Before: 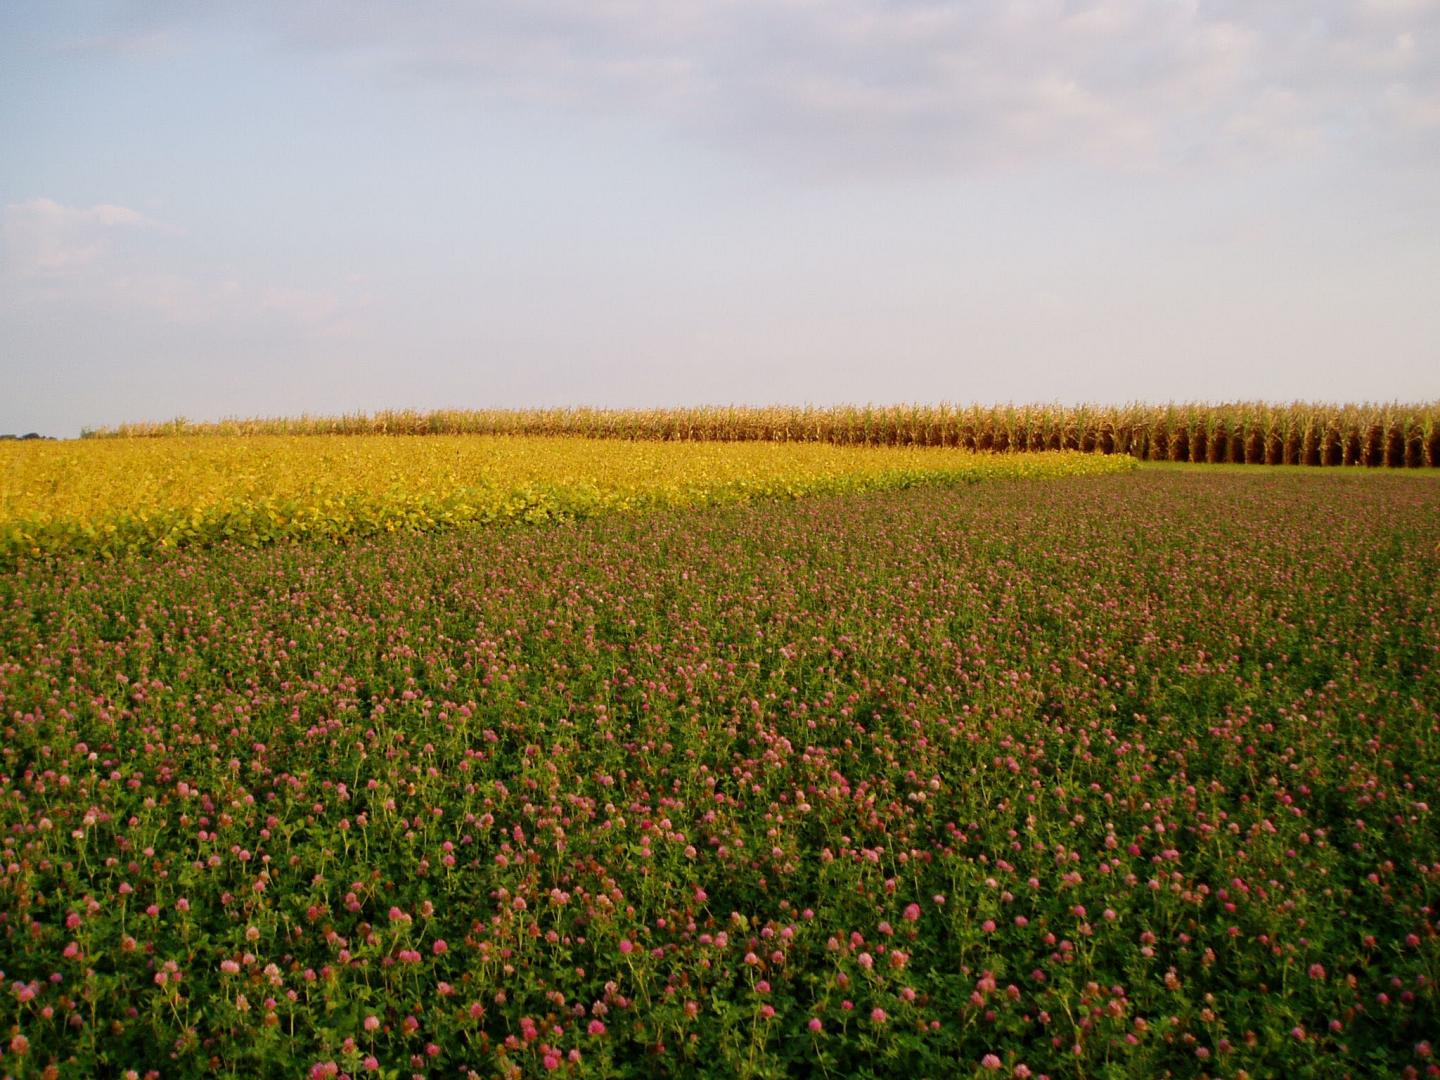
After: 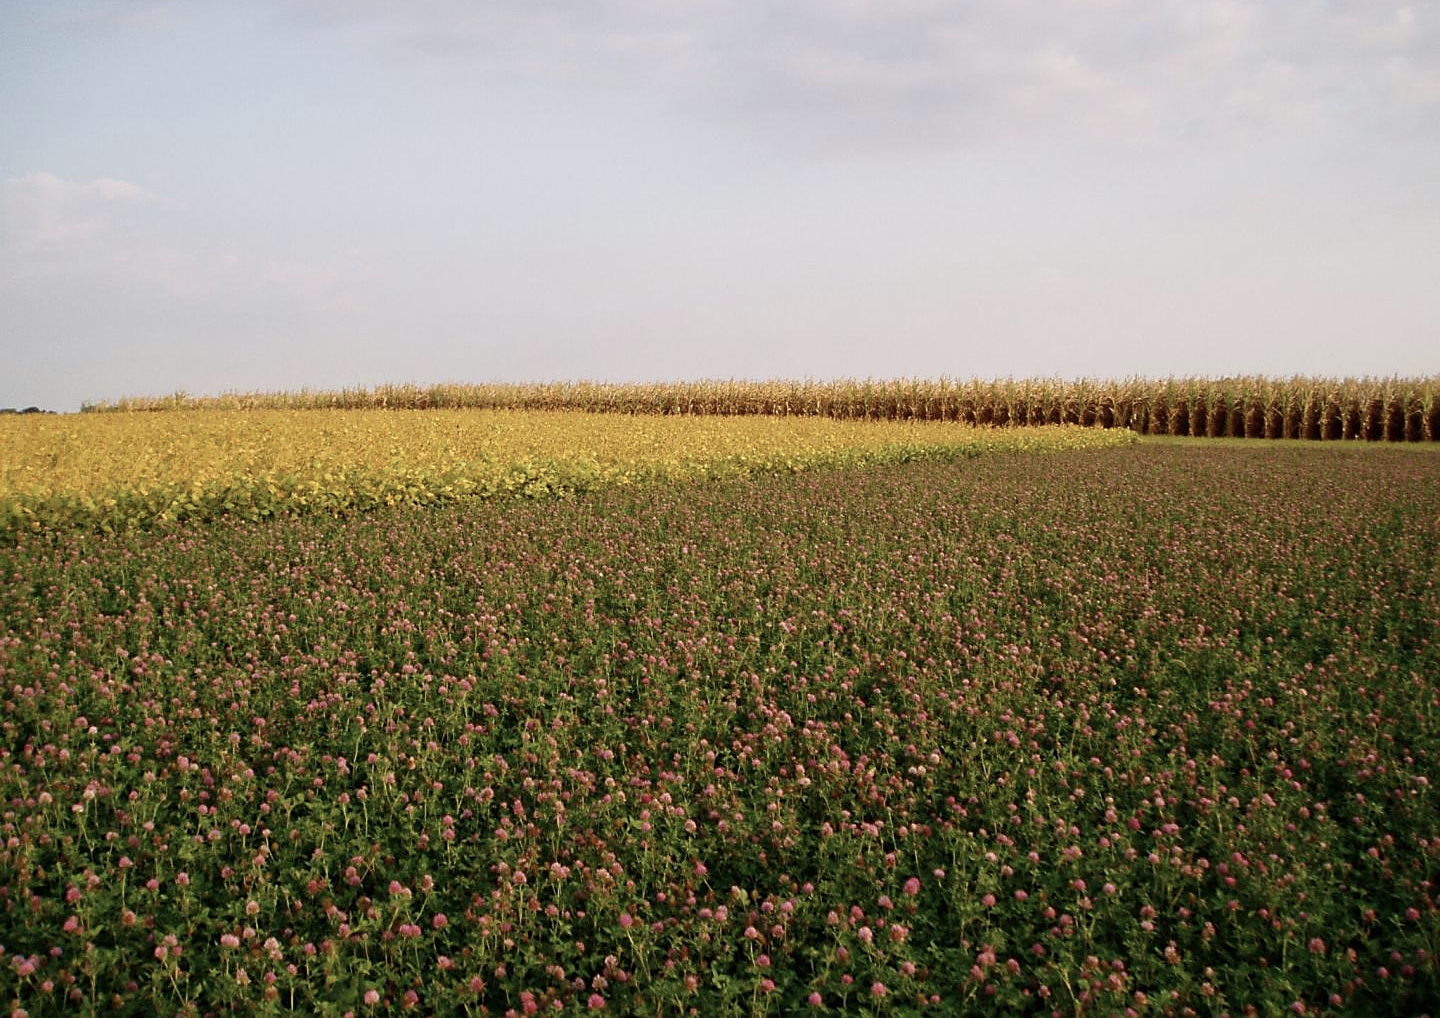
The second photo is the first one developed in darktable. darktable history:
contrast brightness saturation: contrast 0.095, saturation -0.281
crop and rotate: top 2.473%, bottom 3.255%
sharpen: radius 1.903, amount 0.415, threshold 1.142
